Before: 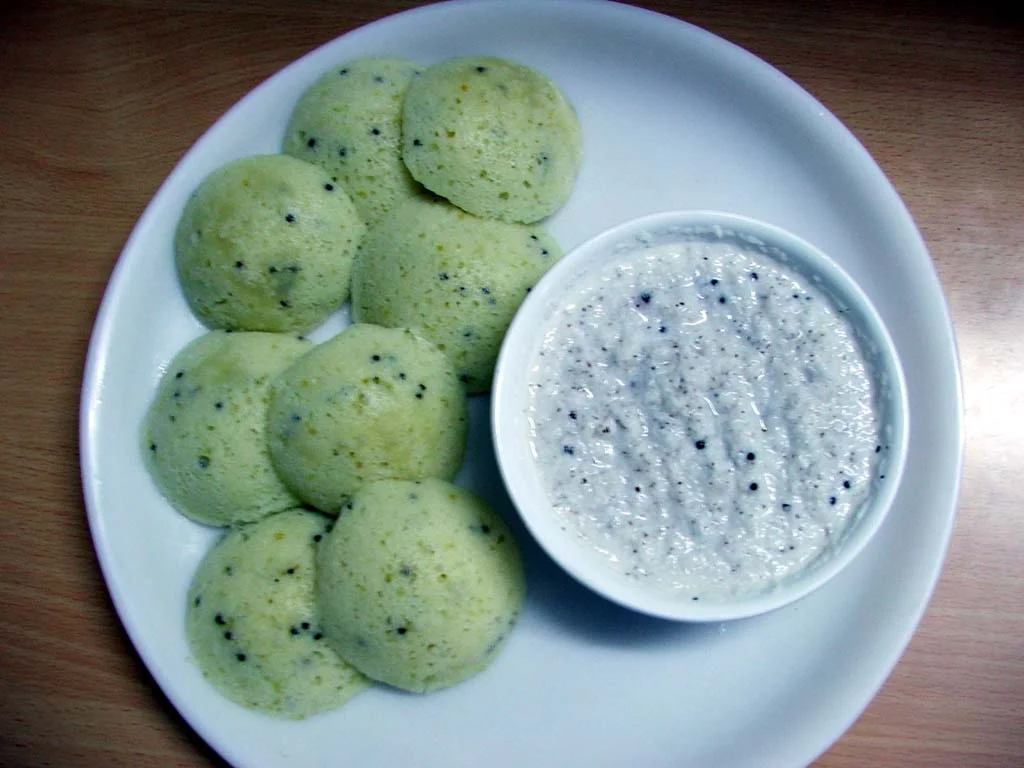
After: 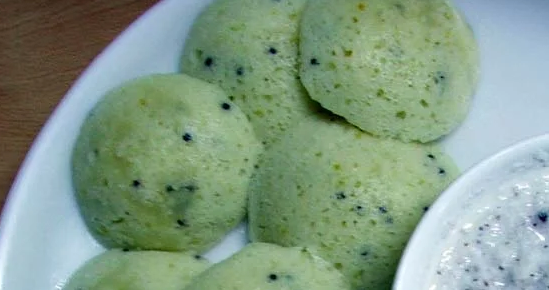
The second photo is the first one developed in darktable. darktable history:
crop: left 10.121%, top 10.631%, right 36.218%, bottom 51.526%
shadows and highlights: shadows 37.27, highlights -28.18, soften with gaussian
